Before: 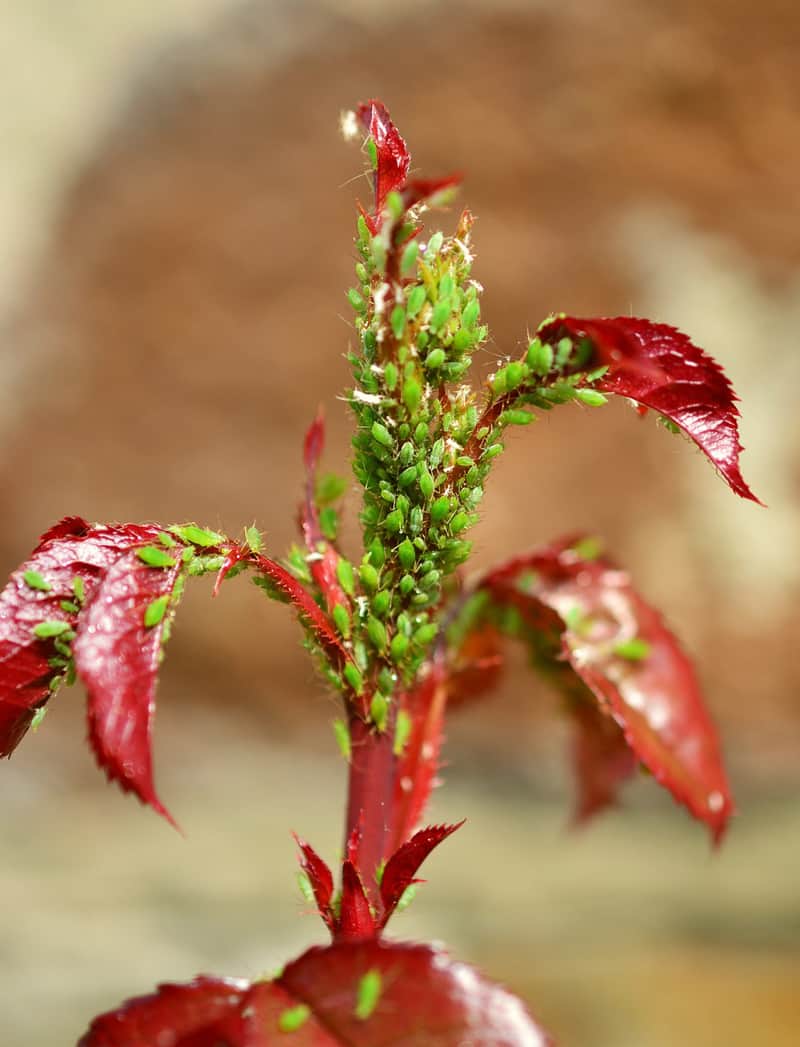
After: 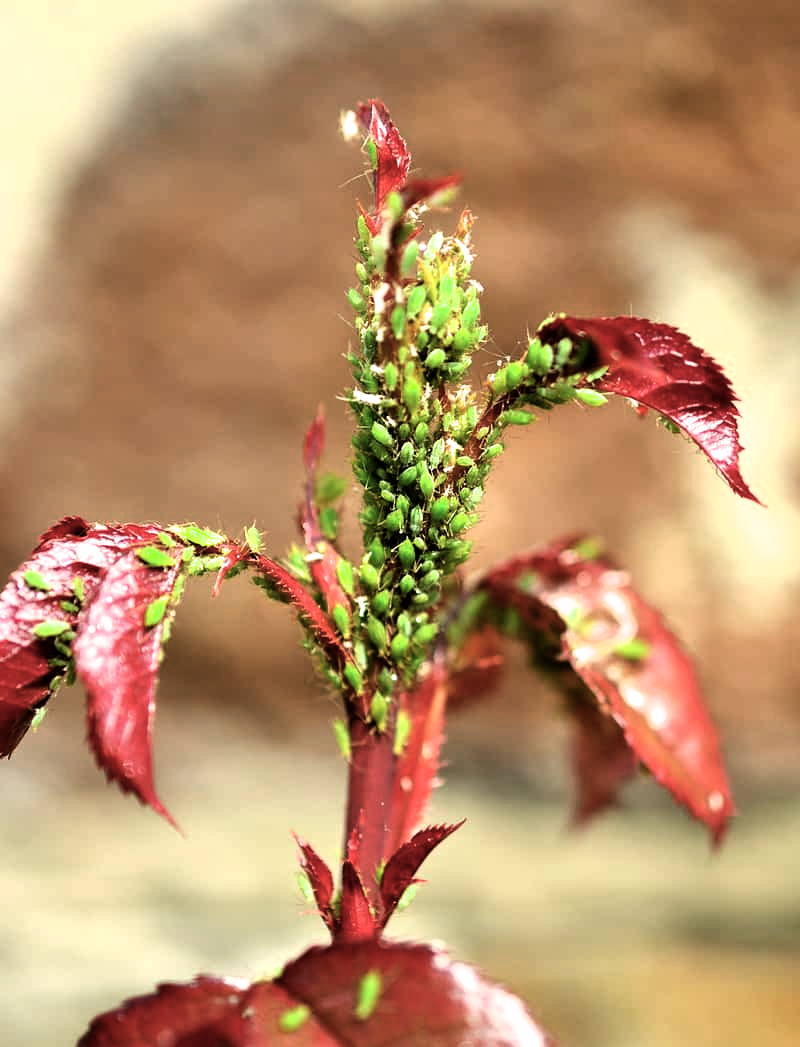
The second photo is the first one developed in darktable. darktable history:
filmic rgb: black relative exposure -8.2 EV, white relative exposure 2.2 EV, threshold 3 EV, hardness 7.11, latitude 85.74%, contrast 1.696, highlights saturation mix -4%, shadows ↔ highlights balance -2.69%, color science v5 (2021), contrast in shadows safe, contrast in highlights safe, enable highlight reconstruction true
